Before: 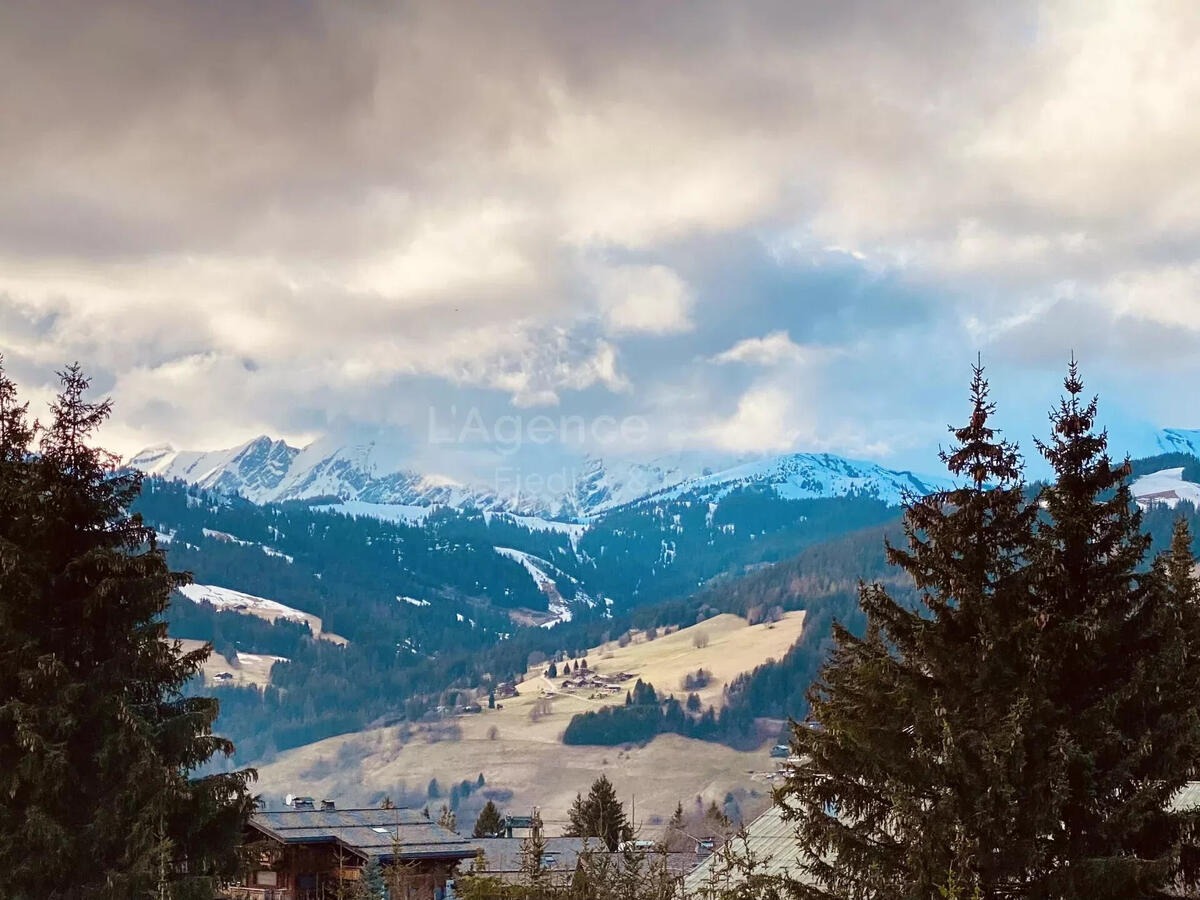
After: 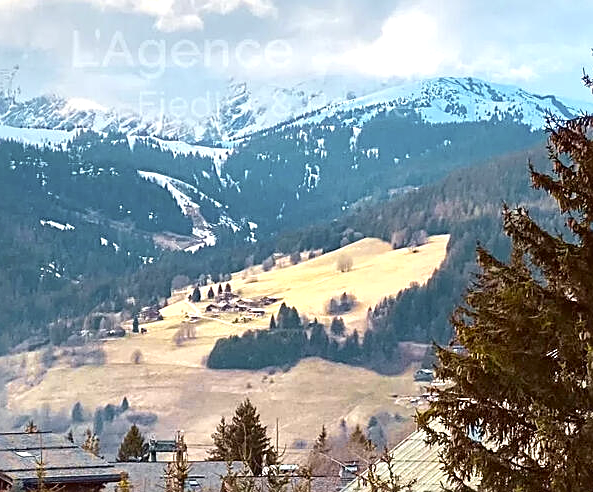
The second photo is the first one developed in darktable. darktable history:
crop: left 29.672%, top 41.786%, right 20.851%, bottom 3.487%
exposure: exposure 0.6 EV, compensate highlight preservation false
sharpen: radius 1.967
color zones: curves: ch0 [(0, 0.511) (0.143, 0.531) (0.286, 0.56) (0.429, 0.5) (0.571, 0.5) (0.714, 0.5) (0.857, 0.5) (1, 0.5)]; ch1 [(0, 0.525) (0.143, 0.705) (0.286, 0.715) (0.429, 0.35) (0.571, 0.35) (0.714, 0.35) (0.857, 0.4) (1, 0.4)]; ch2 [(0, 0.572) (0.143, 0.512) (0.286, 0.473) (0.429, 0.45) (0.571, 0.5) (0.714, 0.5) (0.857, 0.518) (1, 0.518)]
